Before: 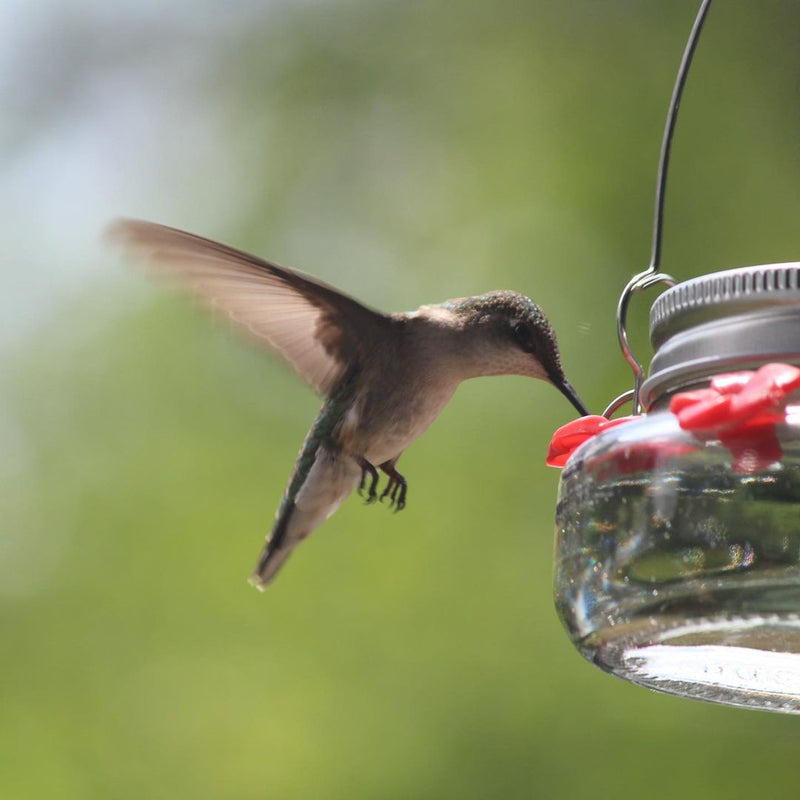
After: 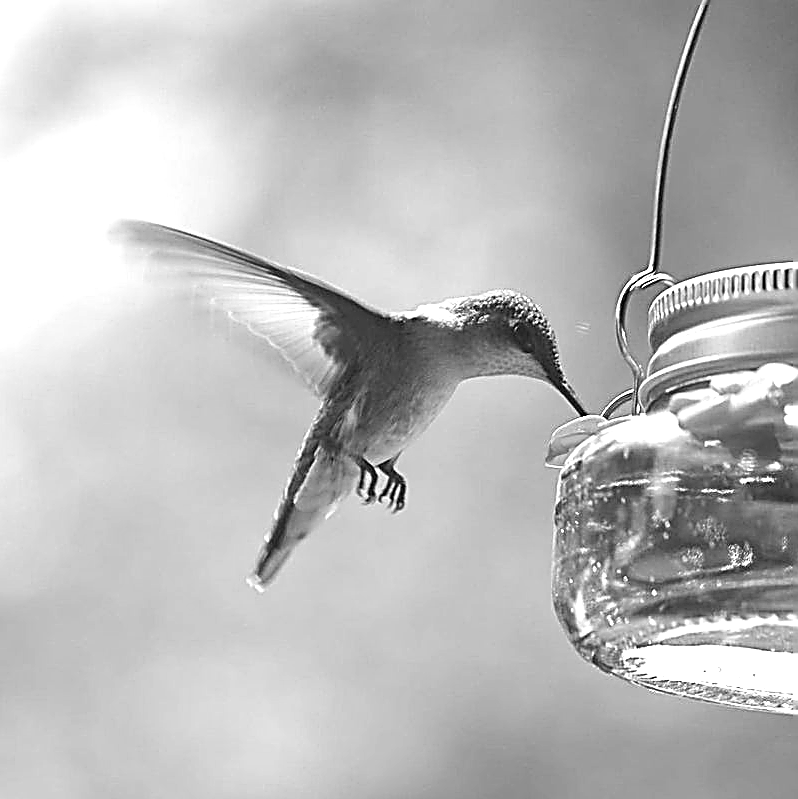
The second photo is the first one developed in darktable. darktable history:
sharpen: amount 2
exposure: black level correction 0, exposure 0.95 EV, compensate exposure bias true, compensate highlight preservation false
crop and rotate: left 0.126%
monochrome: on, module defaults
